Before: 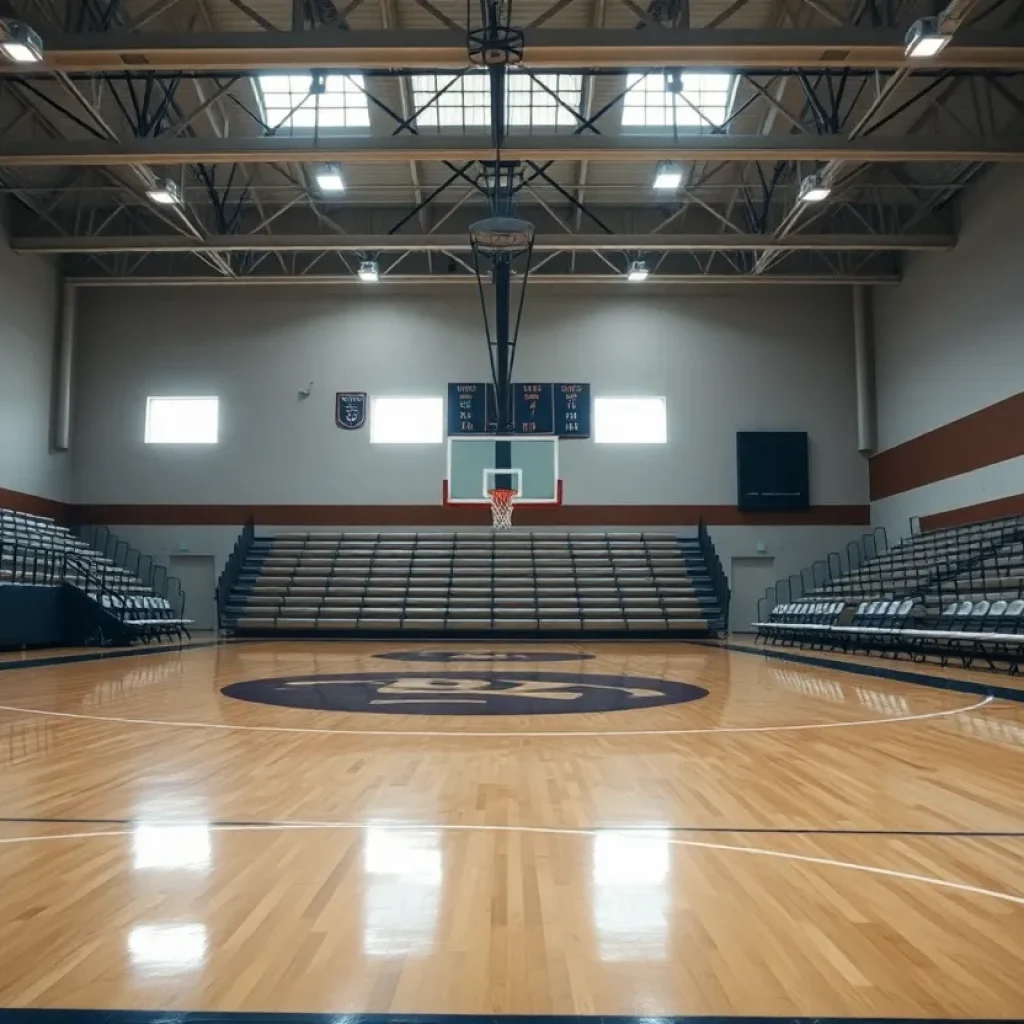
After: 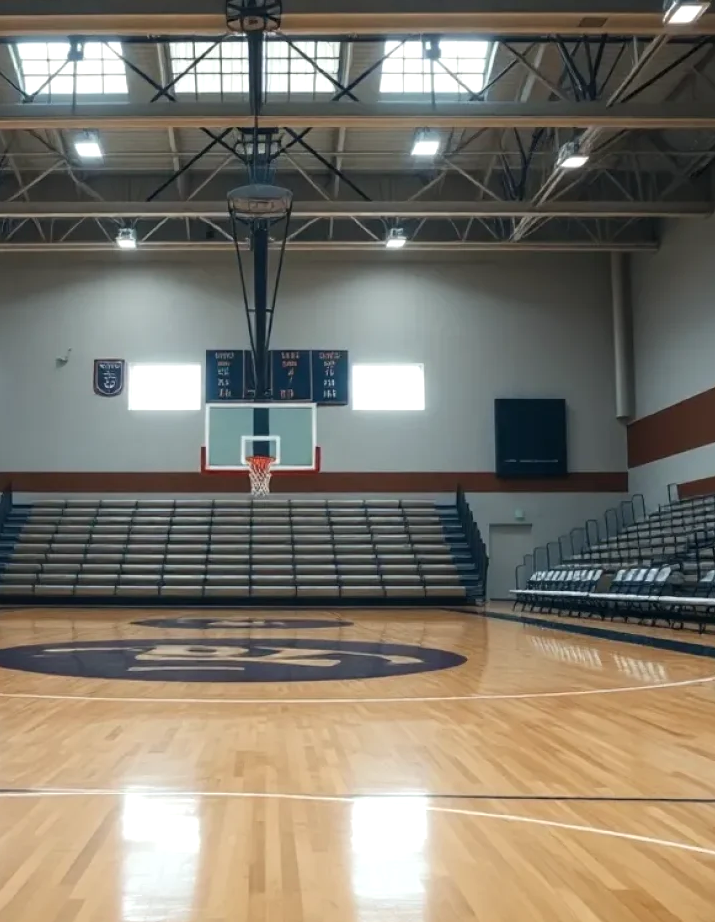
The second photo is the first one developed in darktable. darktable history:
levels: levels [0, 0.476, 0.951]
crop and rotate: left 23.644%, top 3.269%, right 6.508%, bottom 6.619%
